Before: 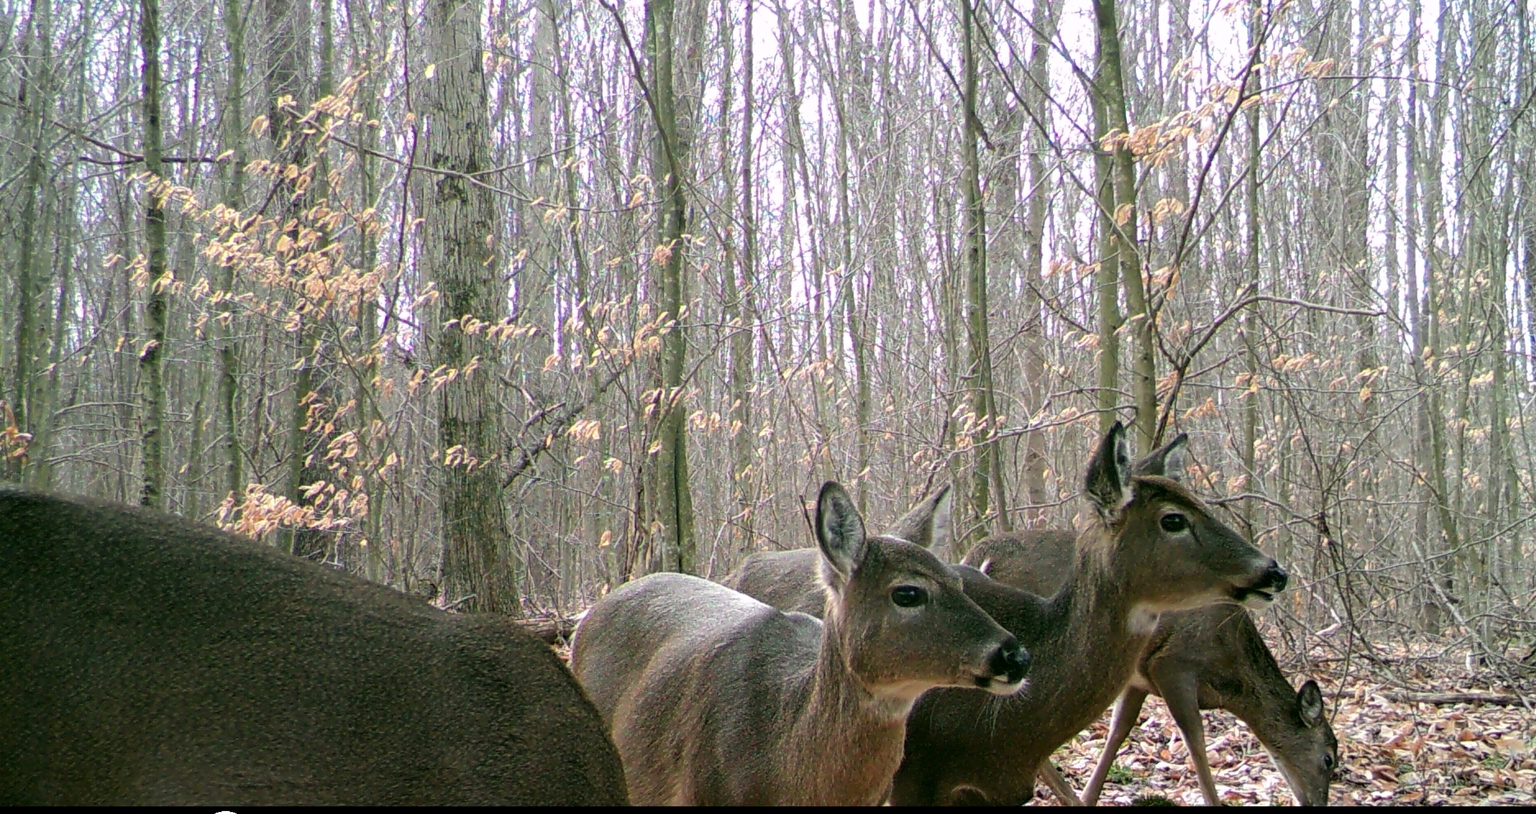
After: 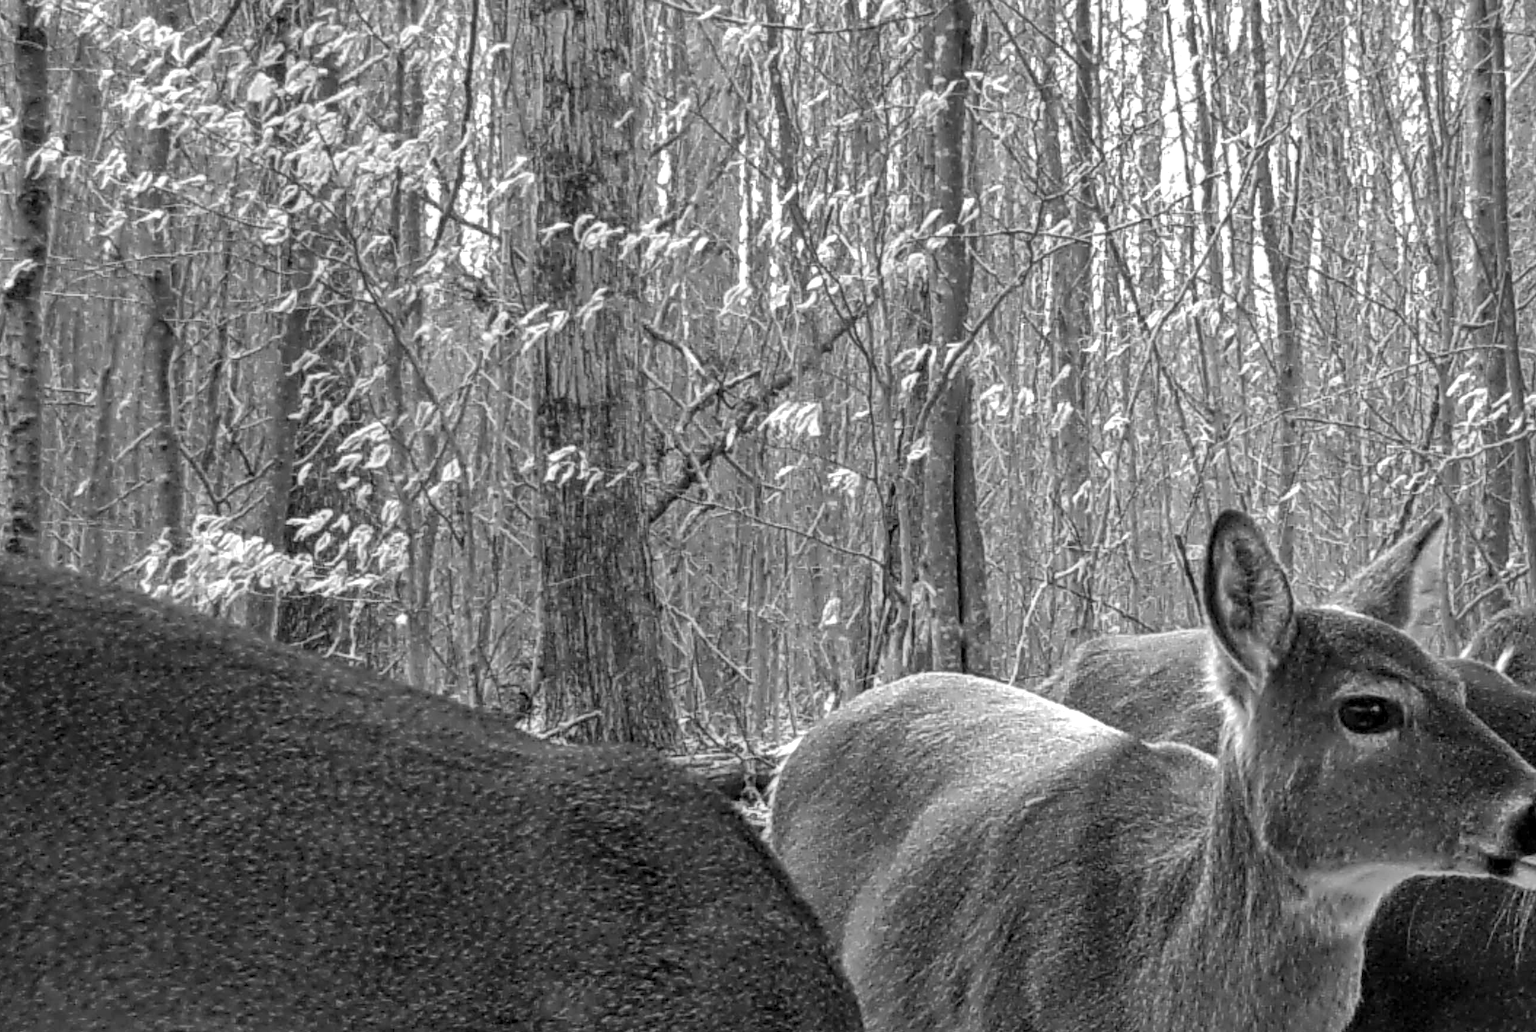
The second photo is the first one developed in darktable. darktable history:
local contrast: detail 130%
shadows and highlights: soften with gaussian
crop: left 8.966%, top 23.852%, right 34.699%, bottom 4.703%
monochrome: a 32, b 64, size 2.3, highlights 1
